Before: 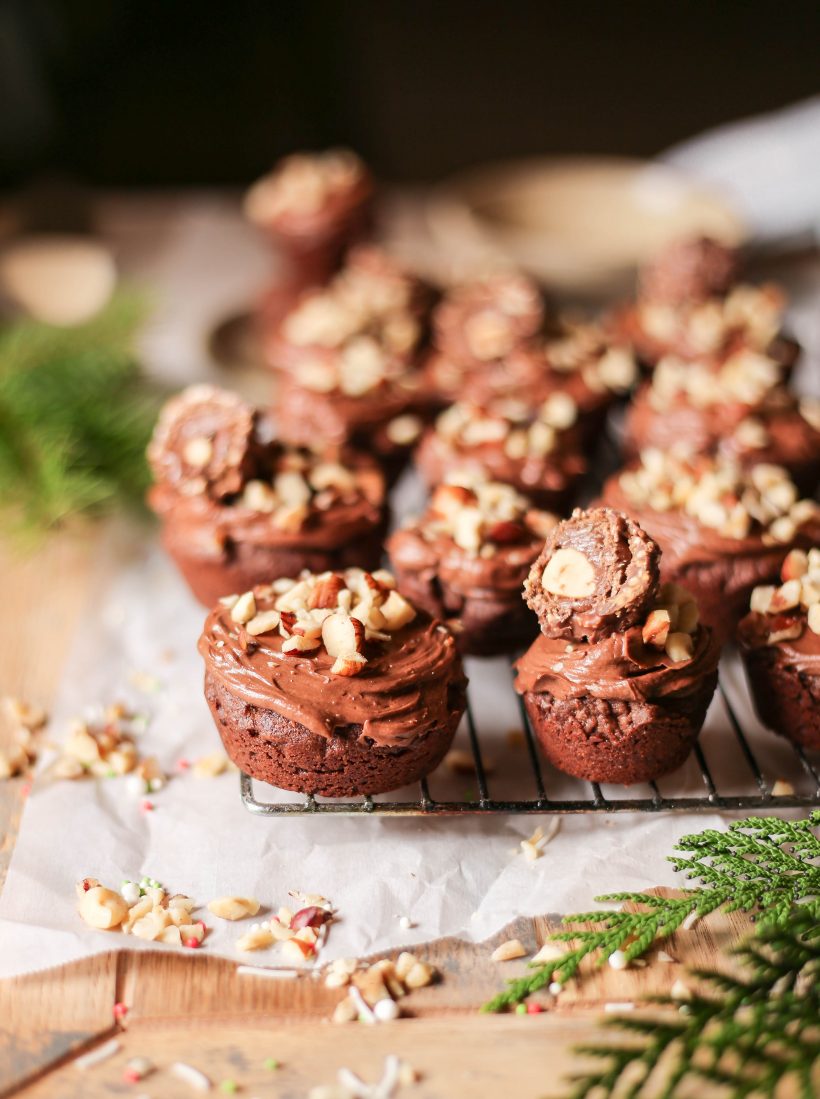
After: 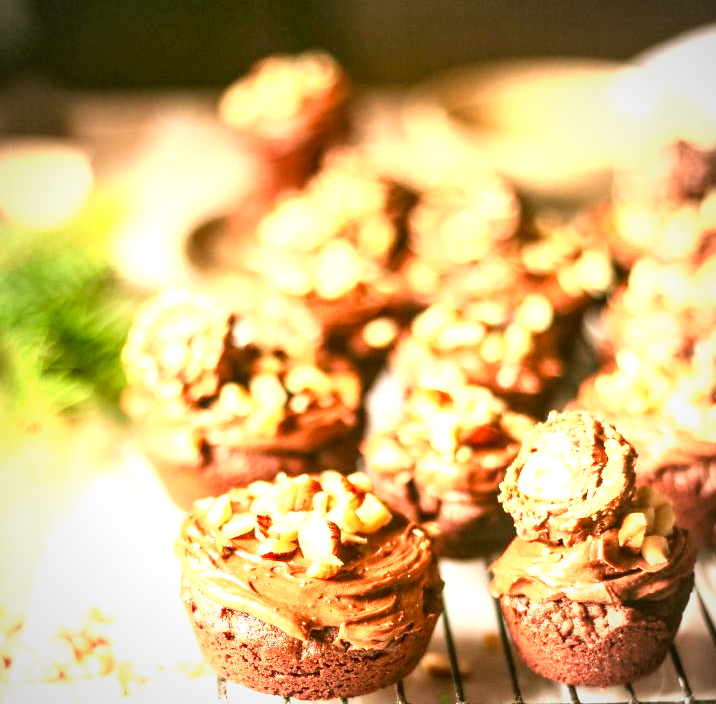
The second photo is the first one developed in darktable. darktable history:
crop: left 2.974%, top 8.828%, right 9.641%, bottom 27.031%
local contrast: on, module defaults
color correction: highlights a* -1.52, highlights b* 10.03, shadows a* 0.212, shadows b* 19.71
velvia: on, module defaults
contrast brightness saturation: contrast 0.238, brightness 0.254, saturation 0.373
shadows and highlights: radius 113.78, shadows 51.4, white point adjustment 9.1, highlights -3.25, soften with gaussian
vignetting: fall-off radius 82.51%, unbound false
exposure: black level correction 0, exposure 1.001 EV, compensate highlight preservation false
